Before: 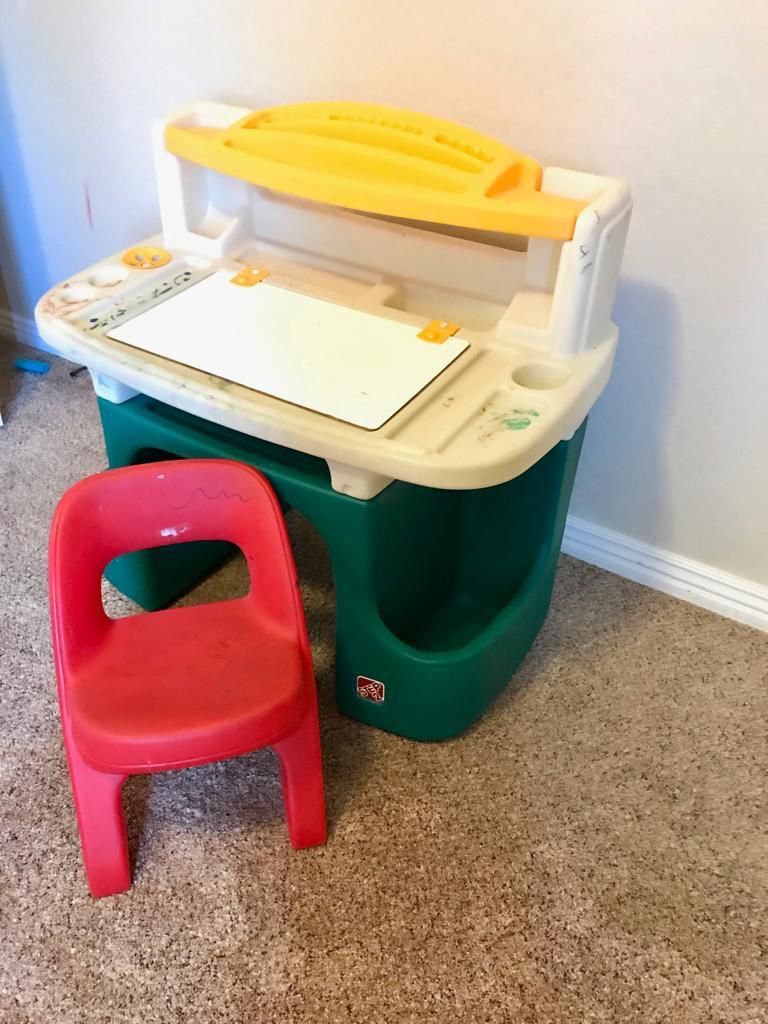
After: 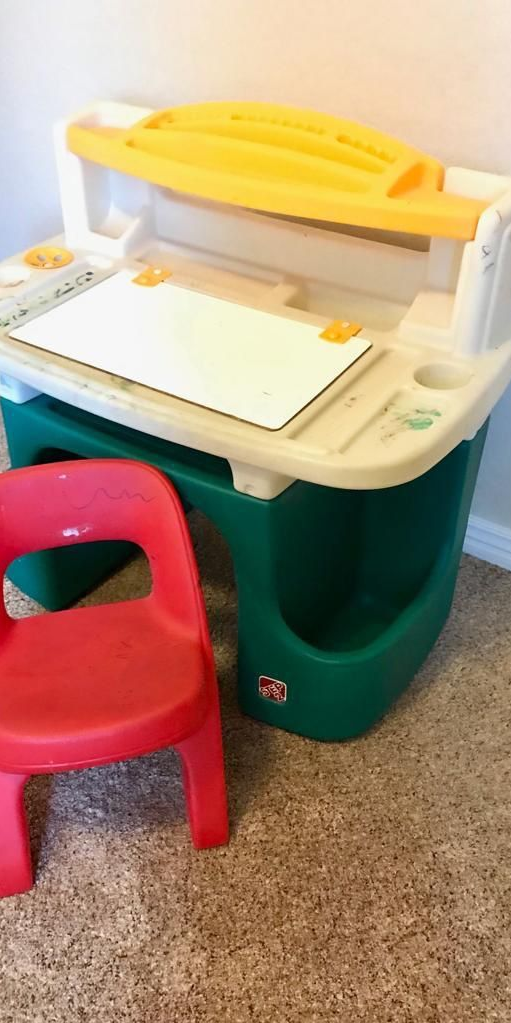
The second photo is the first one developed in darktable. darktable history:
crop and rotate: left 12.847%, right 20.536%
